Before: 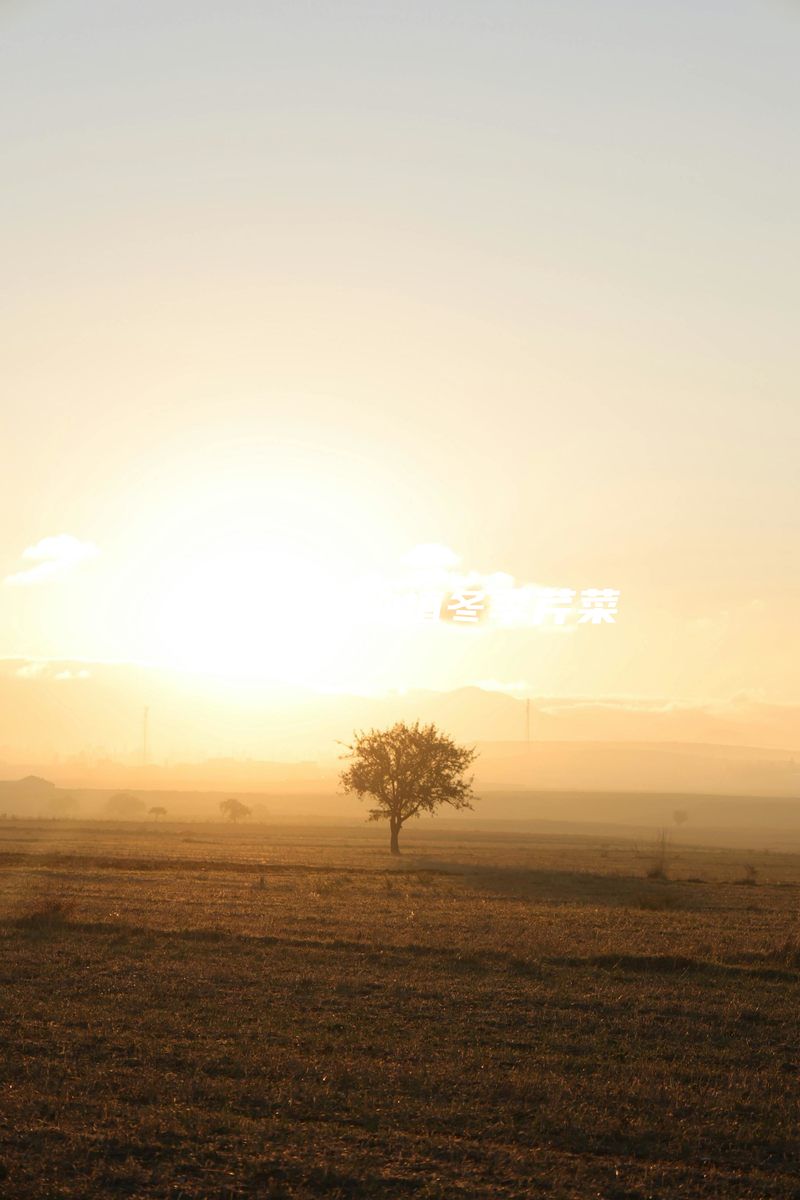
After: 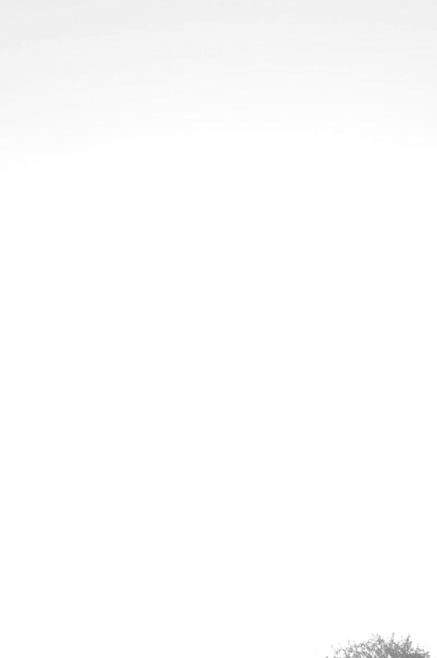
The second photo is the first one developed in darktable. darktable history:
crop and rotate: left 3.047%, top 7.509%, right 42.236%, bottom 37.598%
monochrome: a 26.22, b 42.67, size 0.8
contrast brightness saturation: contrast 0.15, brightness 0.05
exposure: black level correction 0, exposure 0.7 EV, compensate exposure bias true, compensate highlight preservation false
